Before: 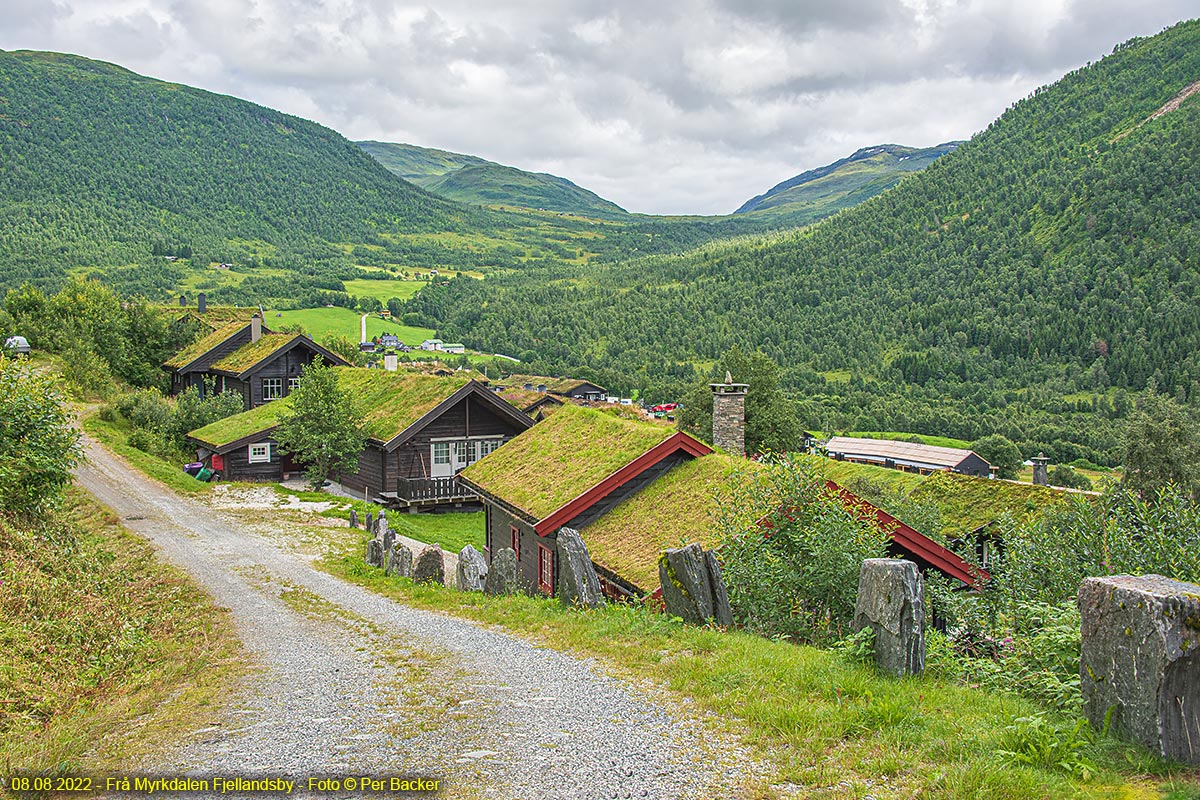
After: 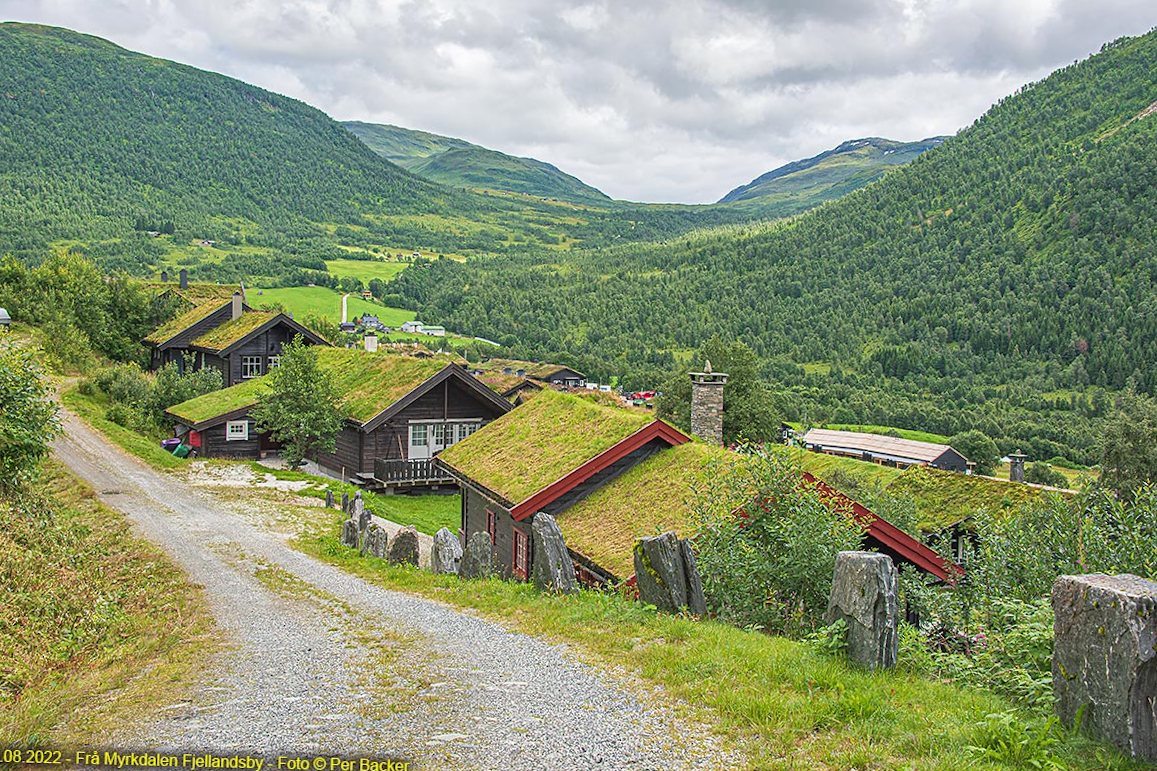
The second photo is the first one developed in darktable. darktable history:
crop and rotate: angle -1.42°
